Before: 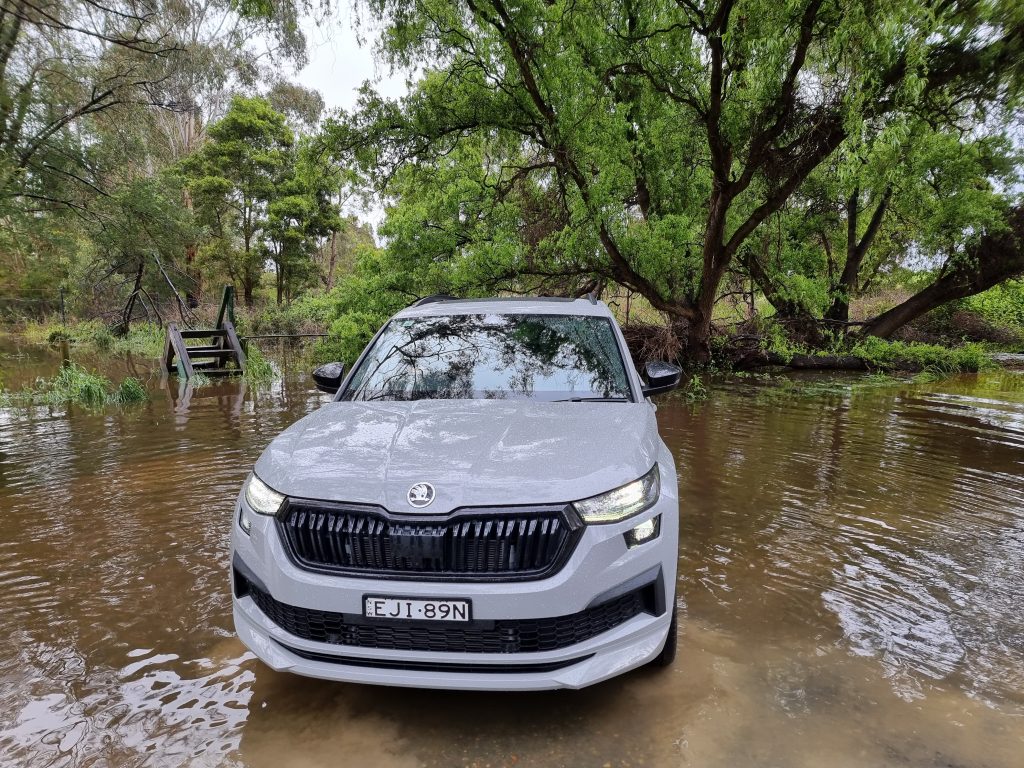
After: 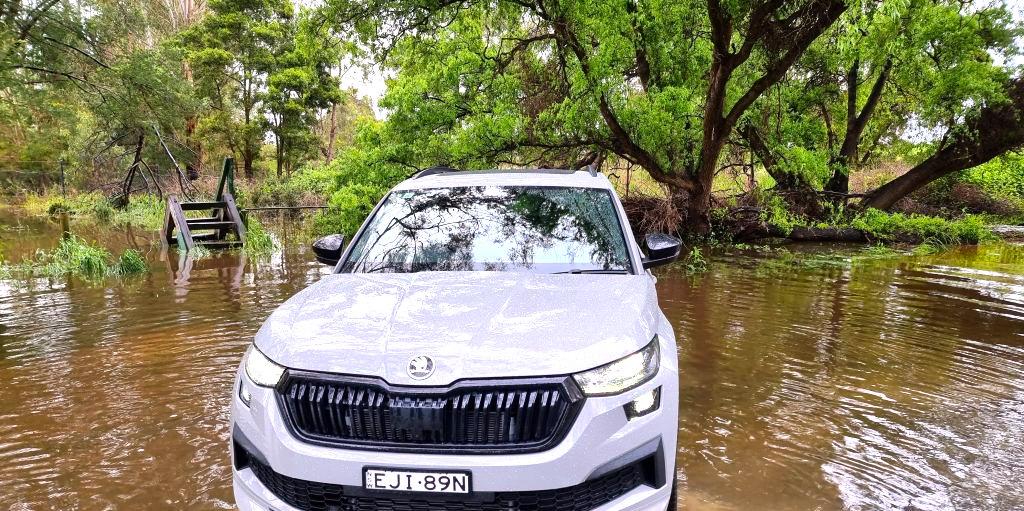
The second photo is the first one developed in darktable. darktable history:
crop: top 16.727%, bottom 16.727%
levels: levels [0, 0.394, 0.787]
tone equalizer: on, module defaults
color correction: highlights a* 3.22, highlights b* 1.93, saturation 1.19
